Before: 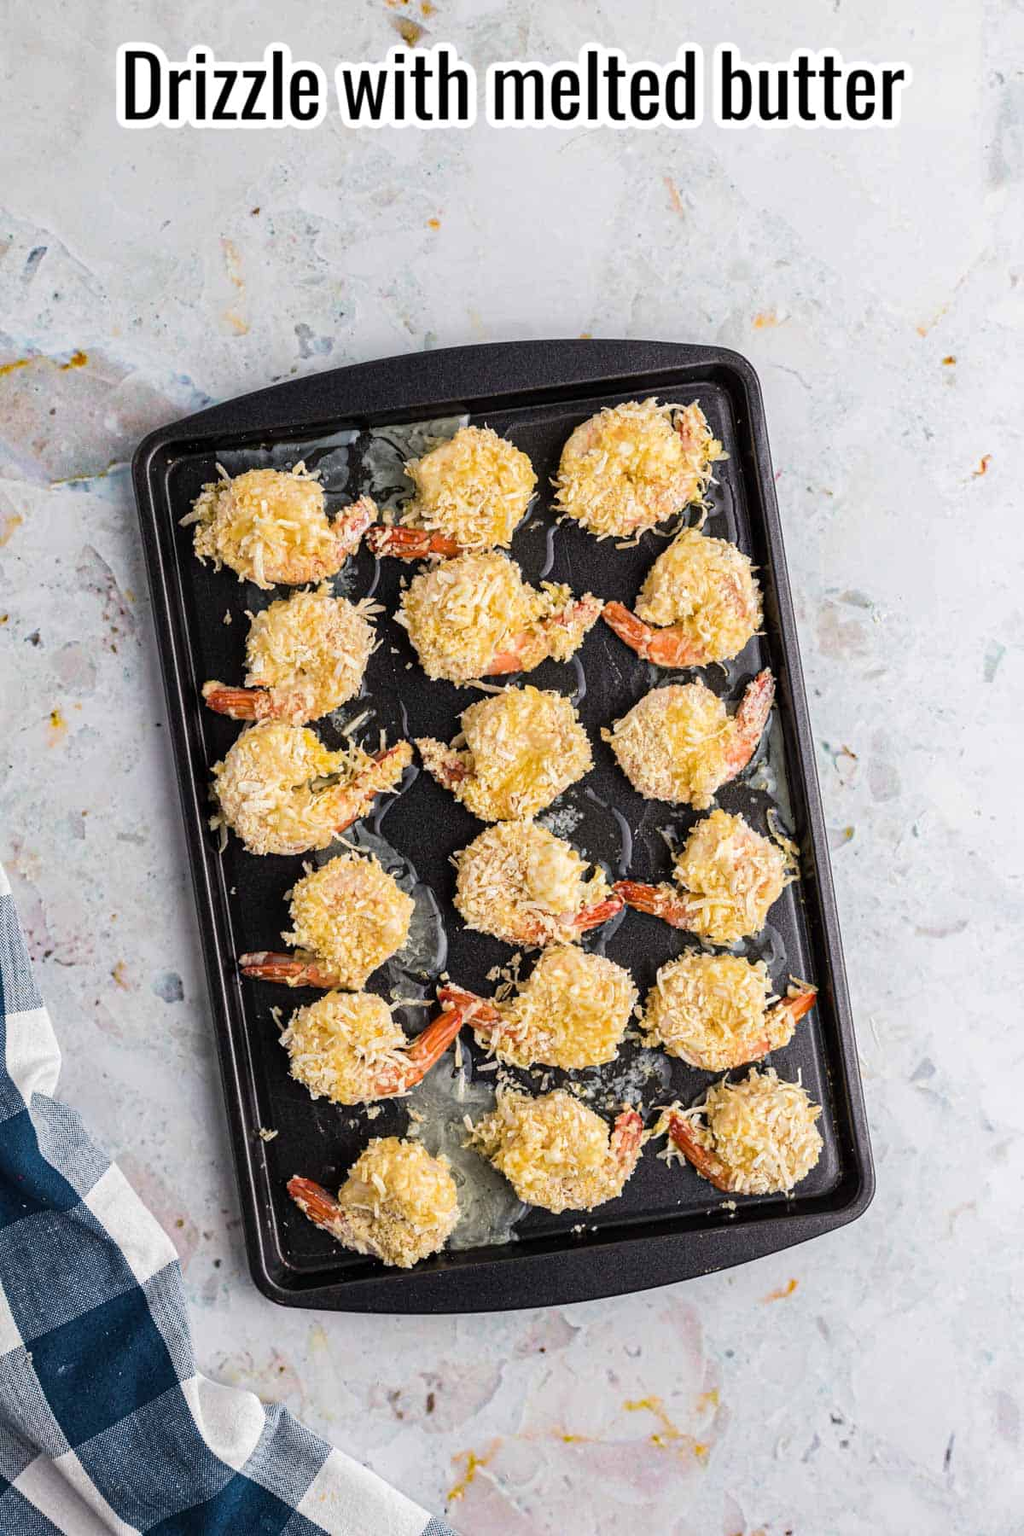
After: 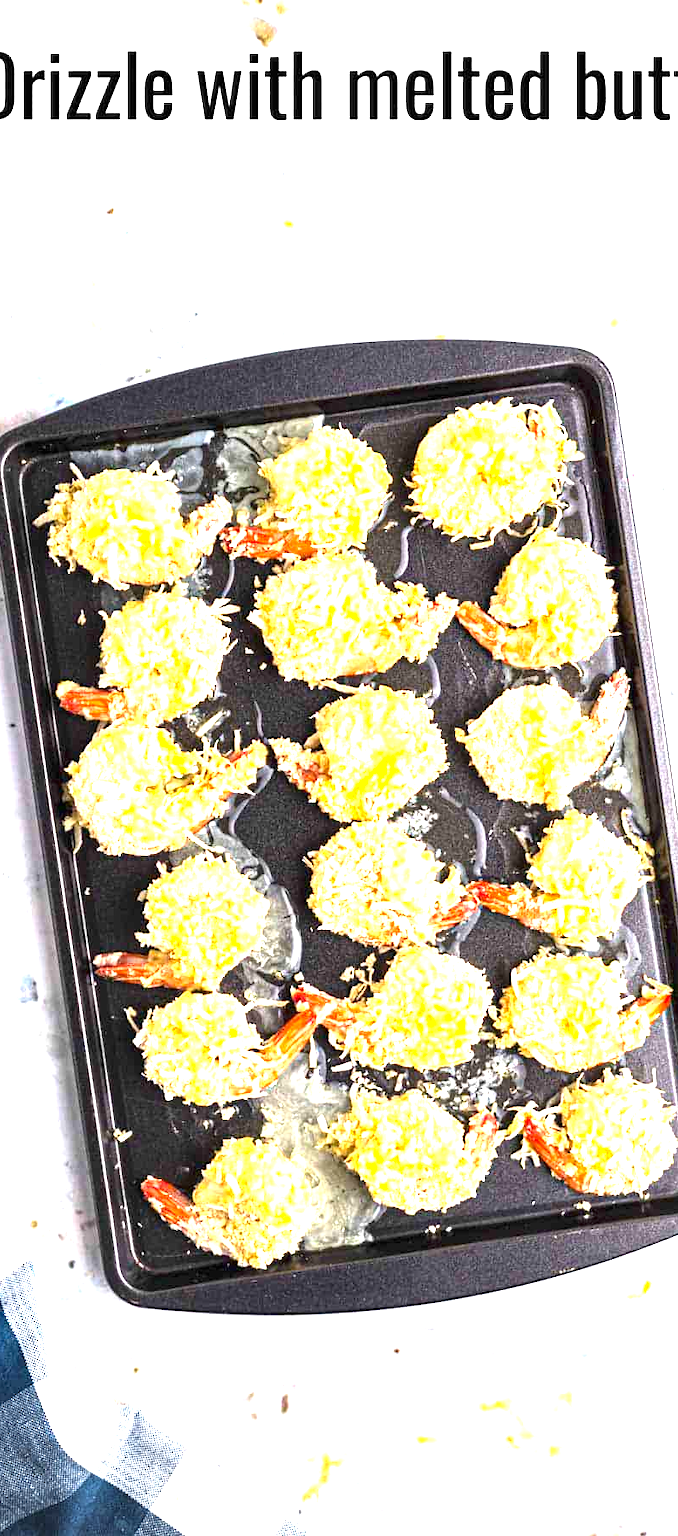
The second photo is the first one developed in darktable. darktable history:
vignetting: saturation -0.64
exposure: black level correction 0, exposure 1.928 EV, compensate highlight preservation false
crop and rotate: left 14.307%, right 19.417%
contrast brightness saturation: saturation 0.178
